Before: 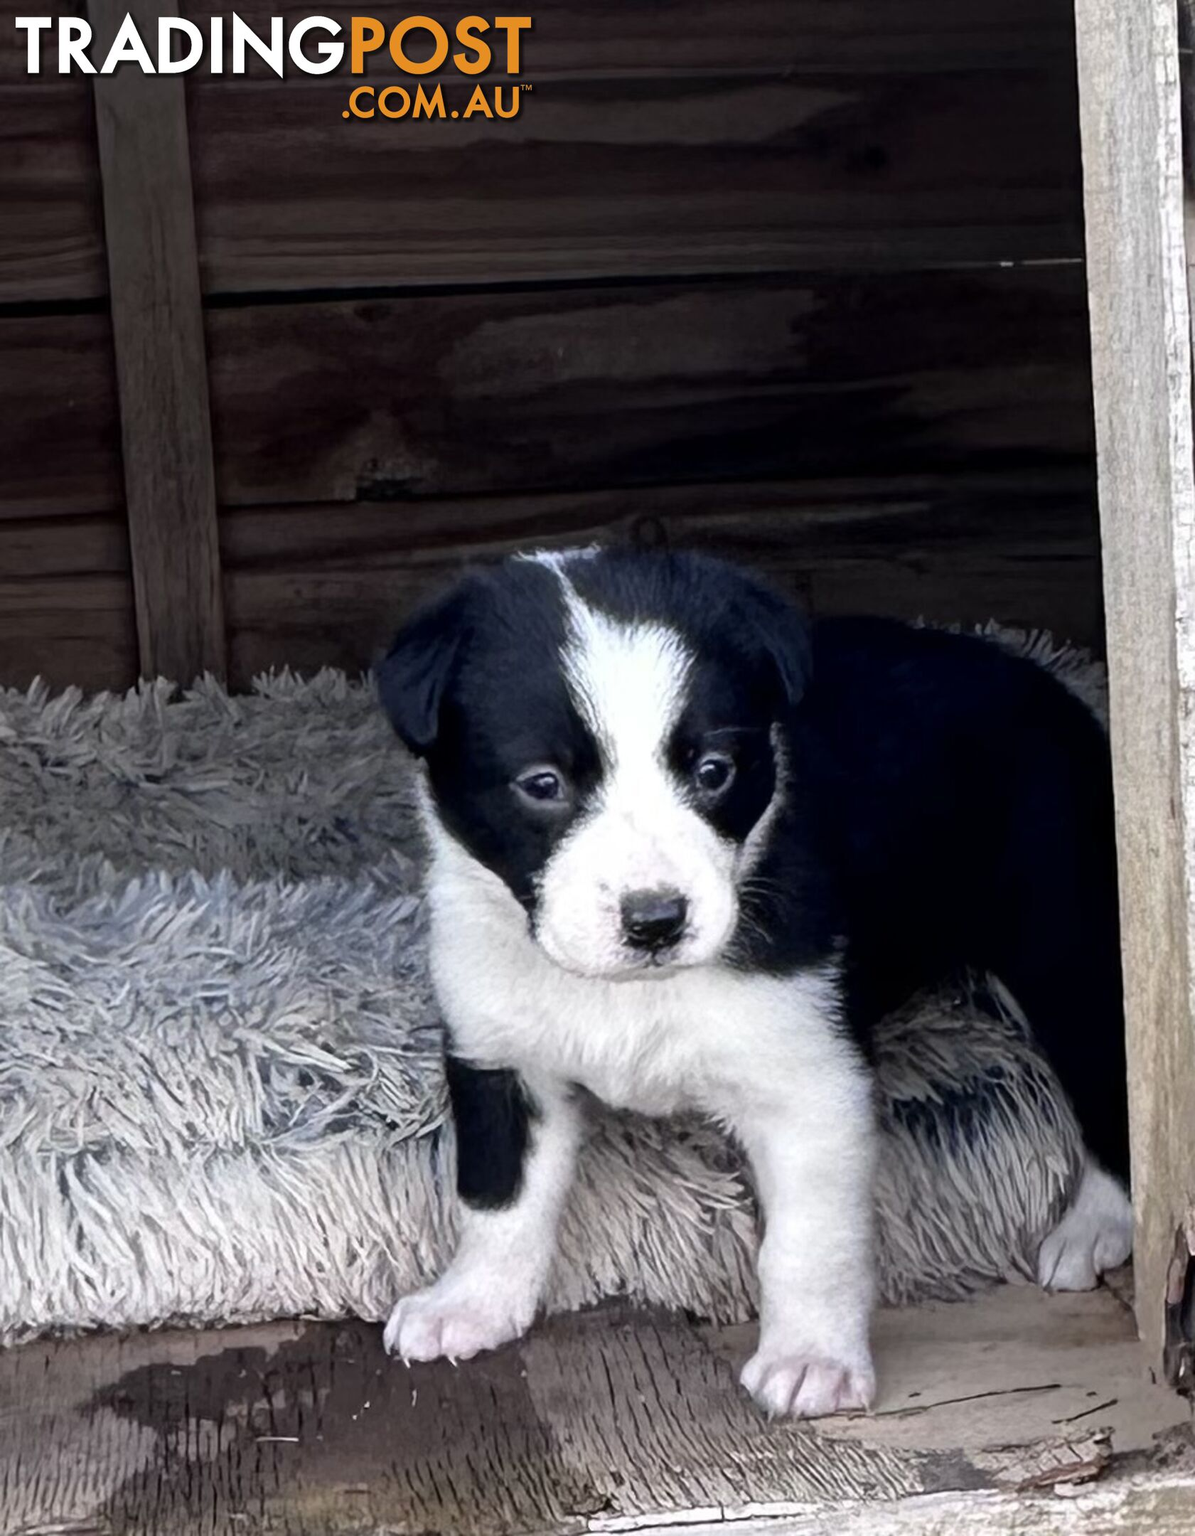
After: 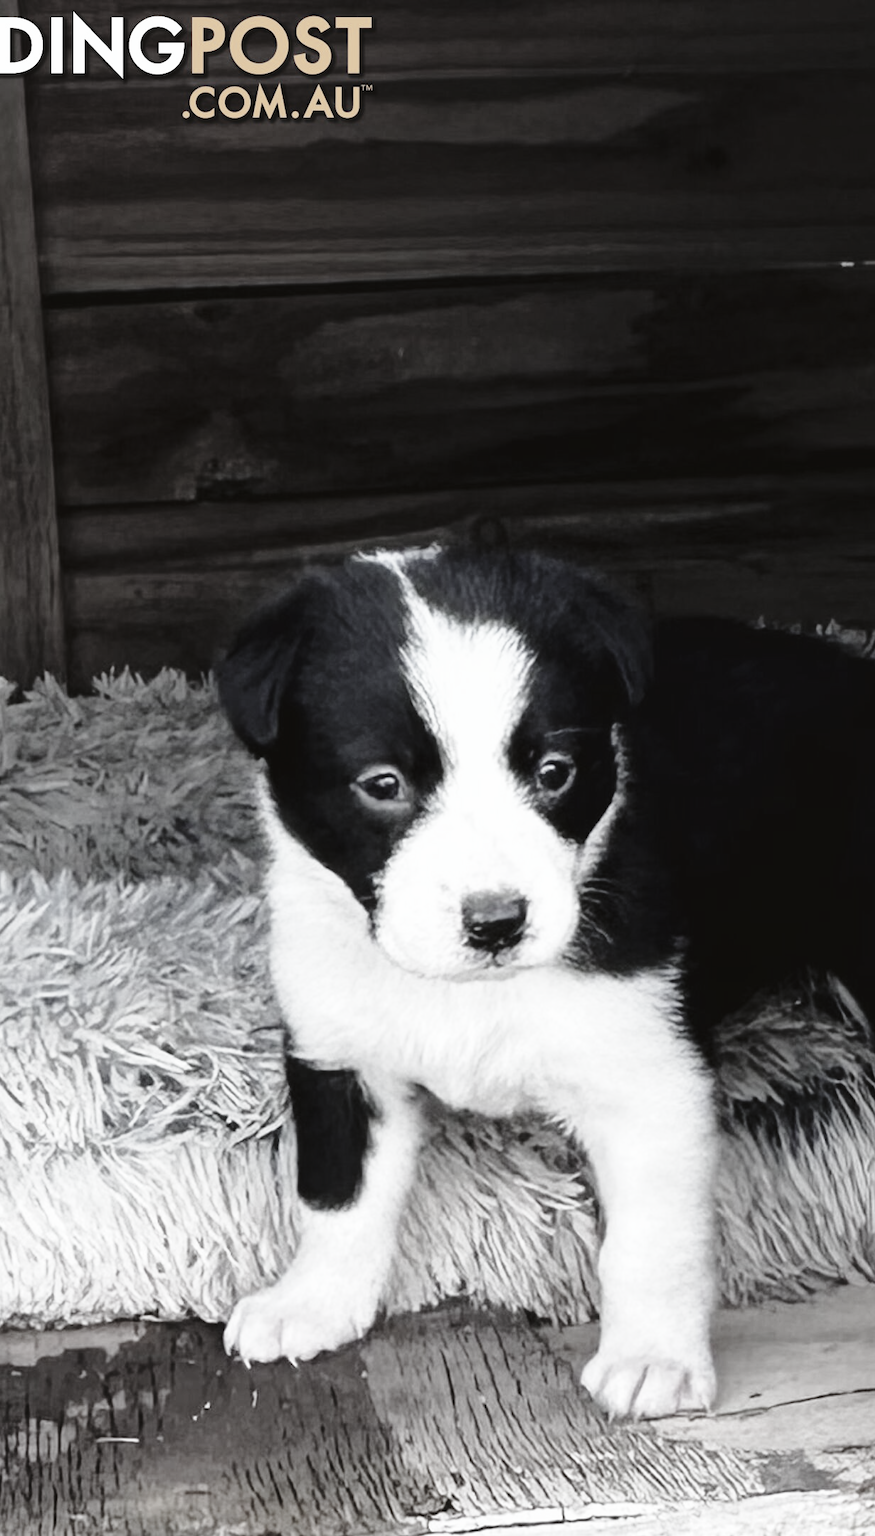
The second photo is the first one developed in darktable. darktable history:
base curve: curves: ch0 [(0, 0) (0.028, 0.03) (0.121, 0.232) (0.46, 0.748) (0.859, 0.968) (1, 1)], preserve colors none
crop: left 13.443%, right 13.31%
color zones: curves: ch0 [(0.25, 0.5) (0.428, 0.473) (0.75, 0.5)]; ch1 [(0.243, 0.479) (0.398, 0.452) (0.75, 0.5)]
white balance: emerald 1
color balance: lift [1.004, 1.002, 1.002, 0.998], gamma [1, 1.007, 1.002, 0.993], gain [1, 0.977, 1.013, 1.023], contrast -3.64%
color correction: saturation 0.2
